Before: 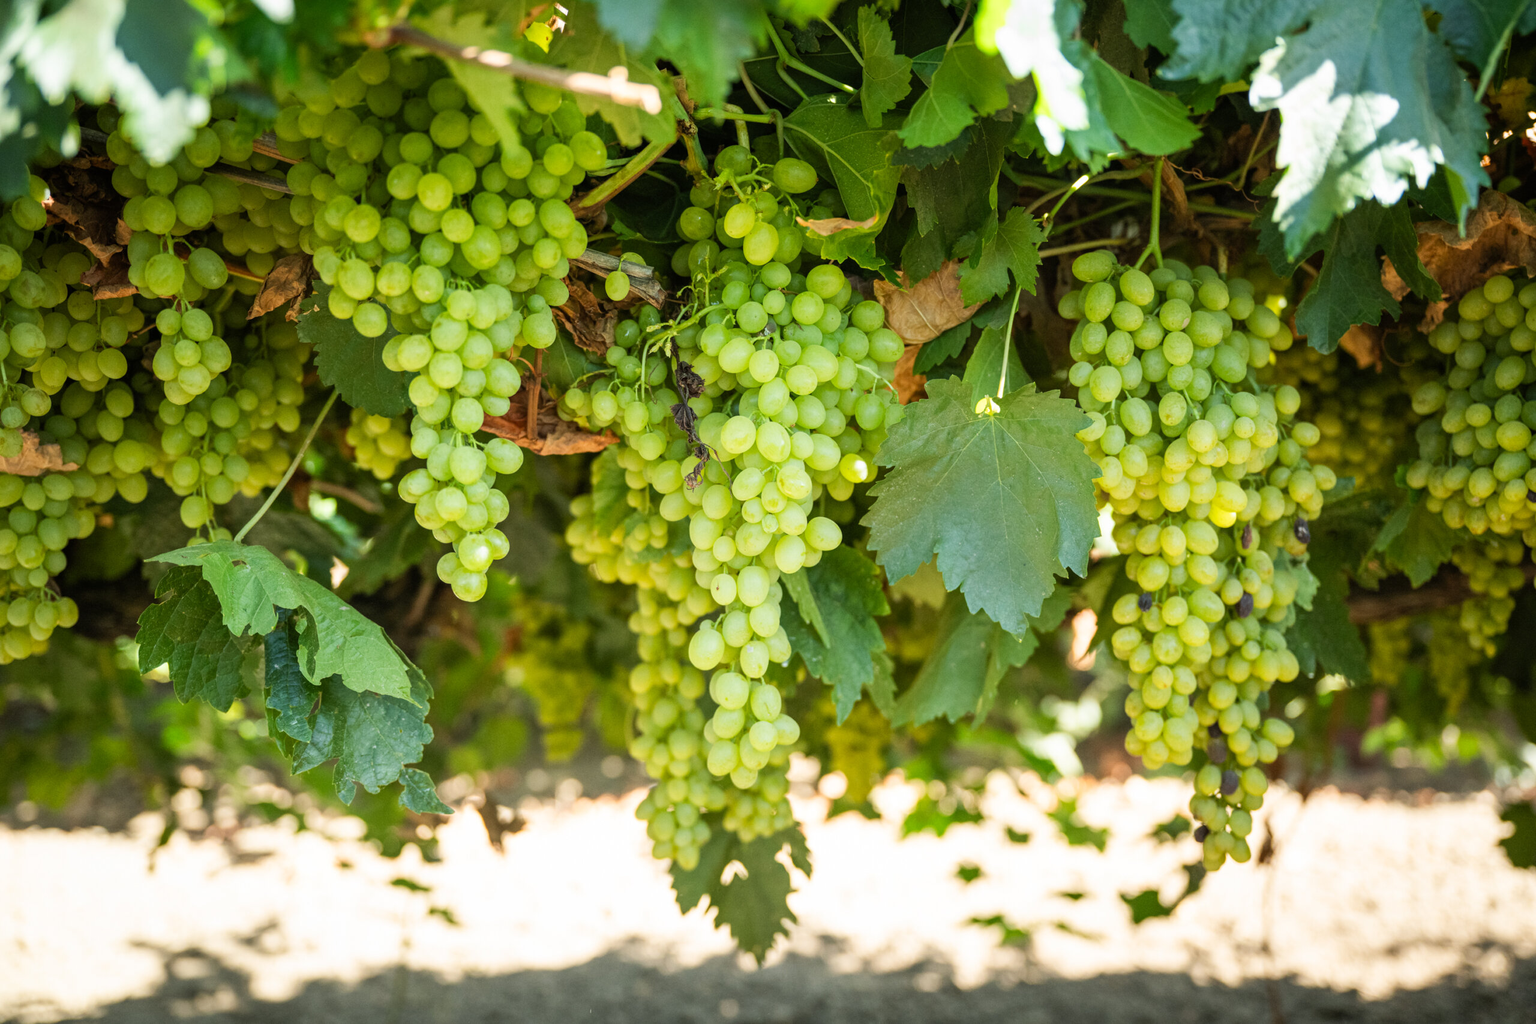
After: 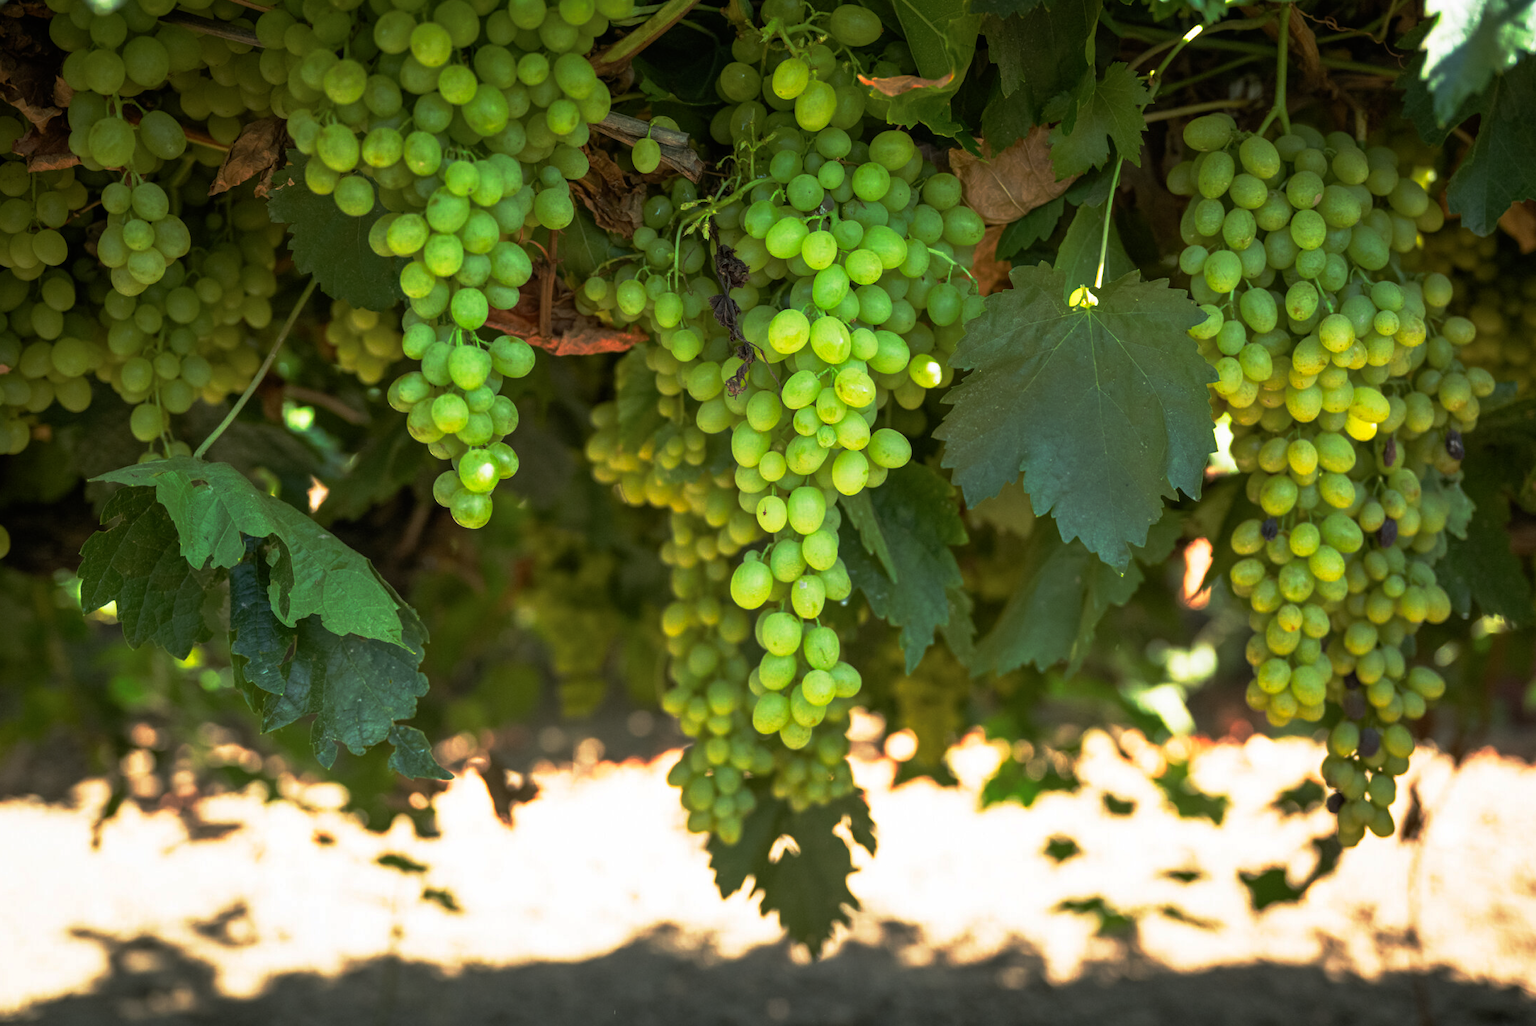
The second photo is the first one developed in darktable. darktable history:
crop and rotate: left 4.604%, top 15.108%, right 10.686%
base curve: curves: ch0 [(0, 0) (0.564, 0.291) (0.802, 0.731) (1, 1)], preserve colors none
